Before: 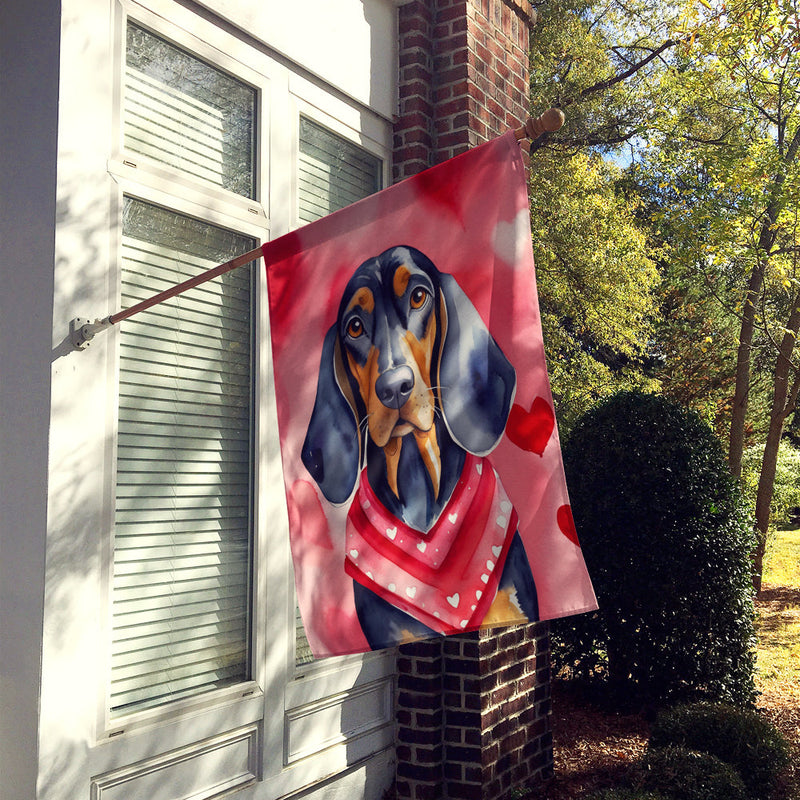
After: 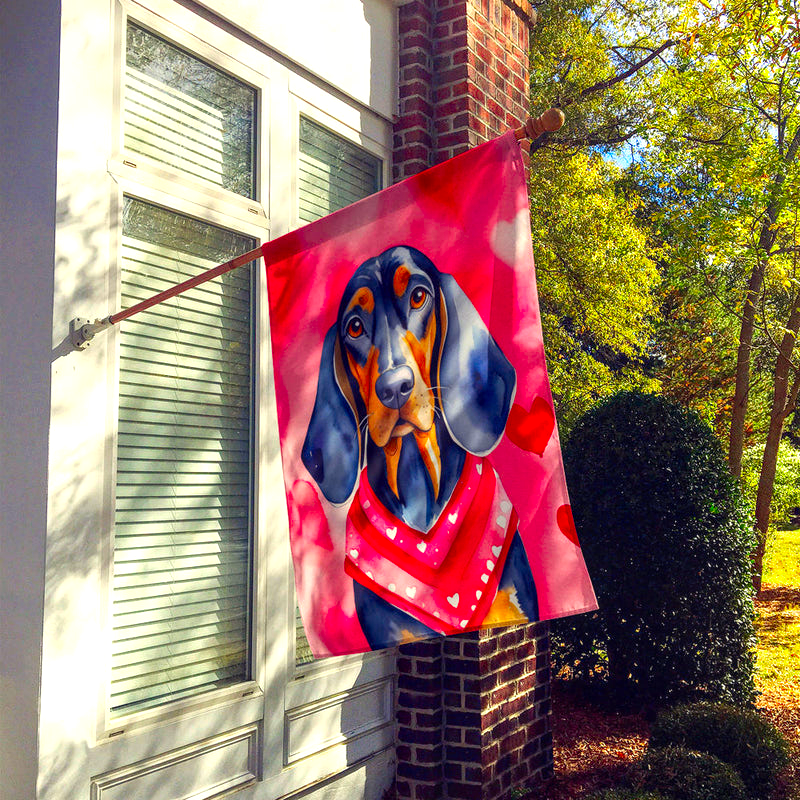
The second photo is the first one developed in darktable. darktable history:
local contrast: on, module defaults
exposure: exposure 0.197 EV, compensate highlight preservation false
color correction: saturation 1.8
